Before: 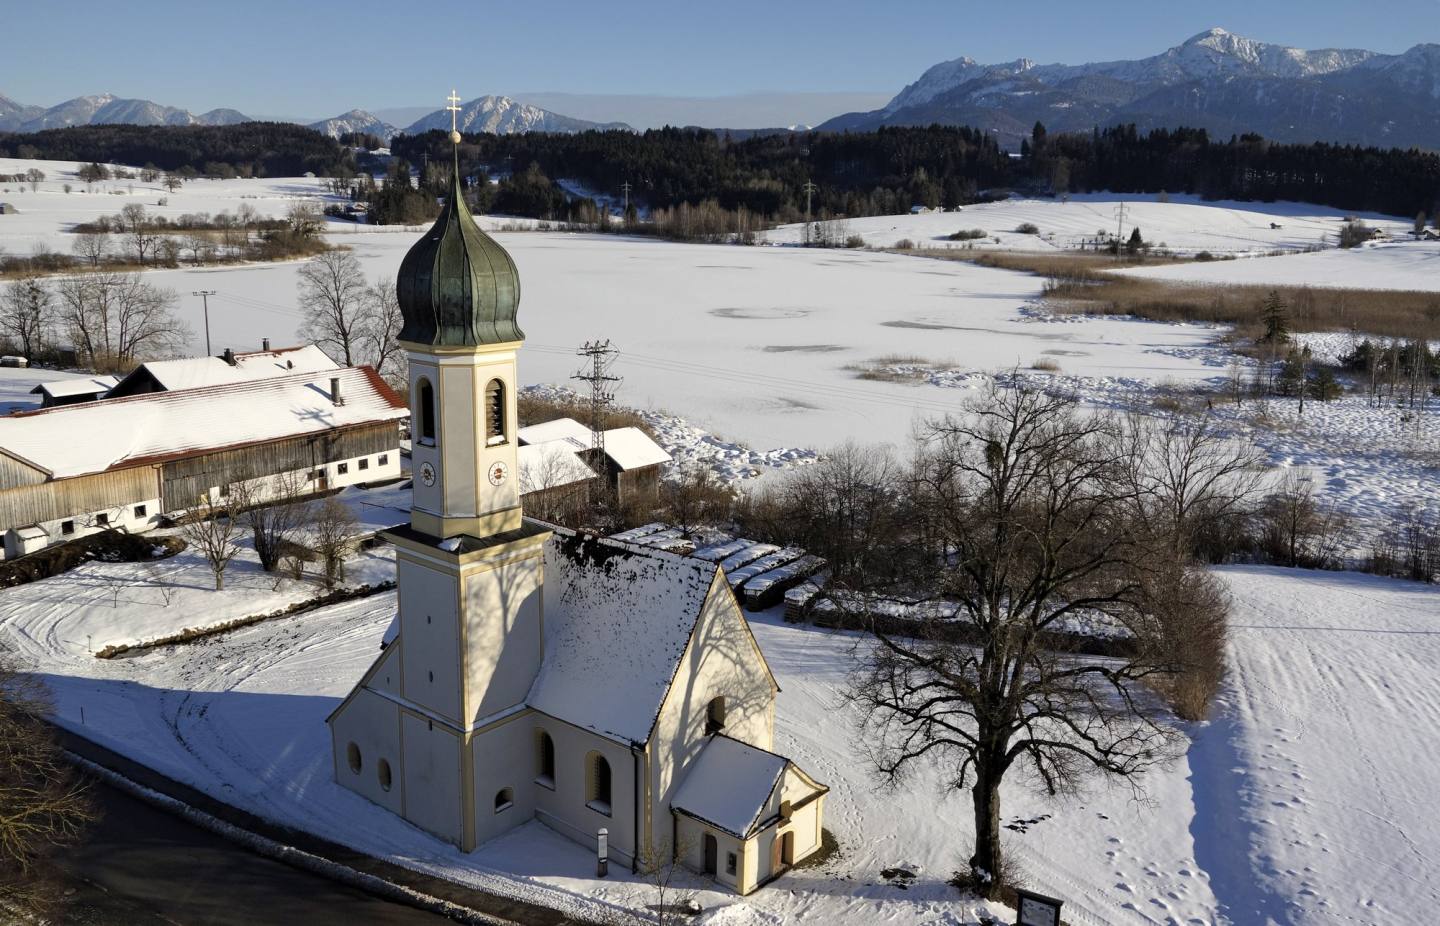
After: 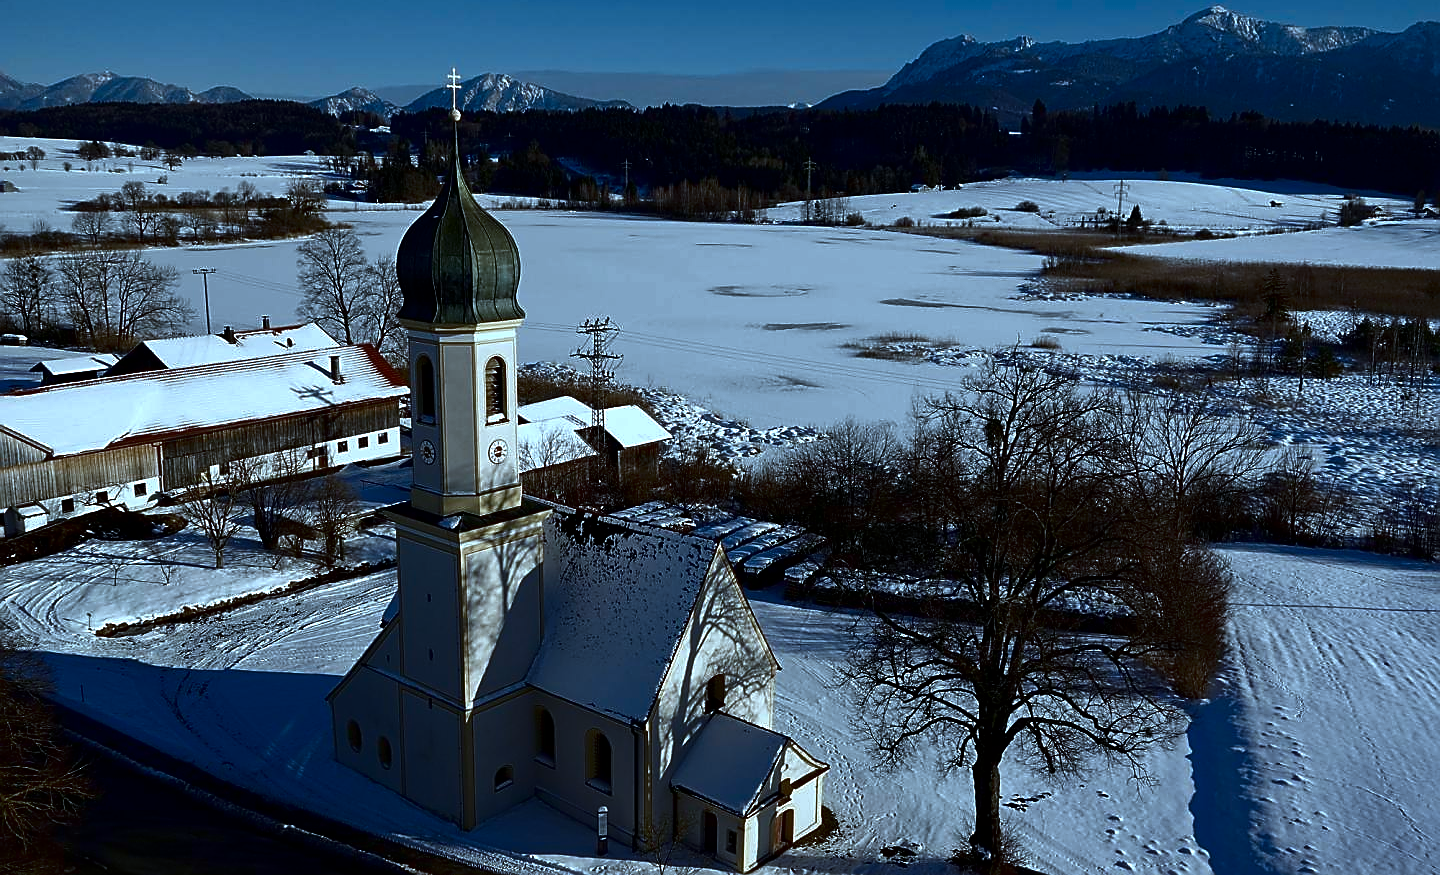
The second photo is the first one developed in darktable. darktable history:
crop and rotate: top 2.479%, bottom 3.018%
sharpen: radius 1.4, amount 1.25, threshold 0.7
contrast brightness saturation: brightness -0.52
white balance: red 0.967, blue 1.049
color correction: highlights a* -9.35, highlights b* -23.15
